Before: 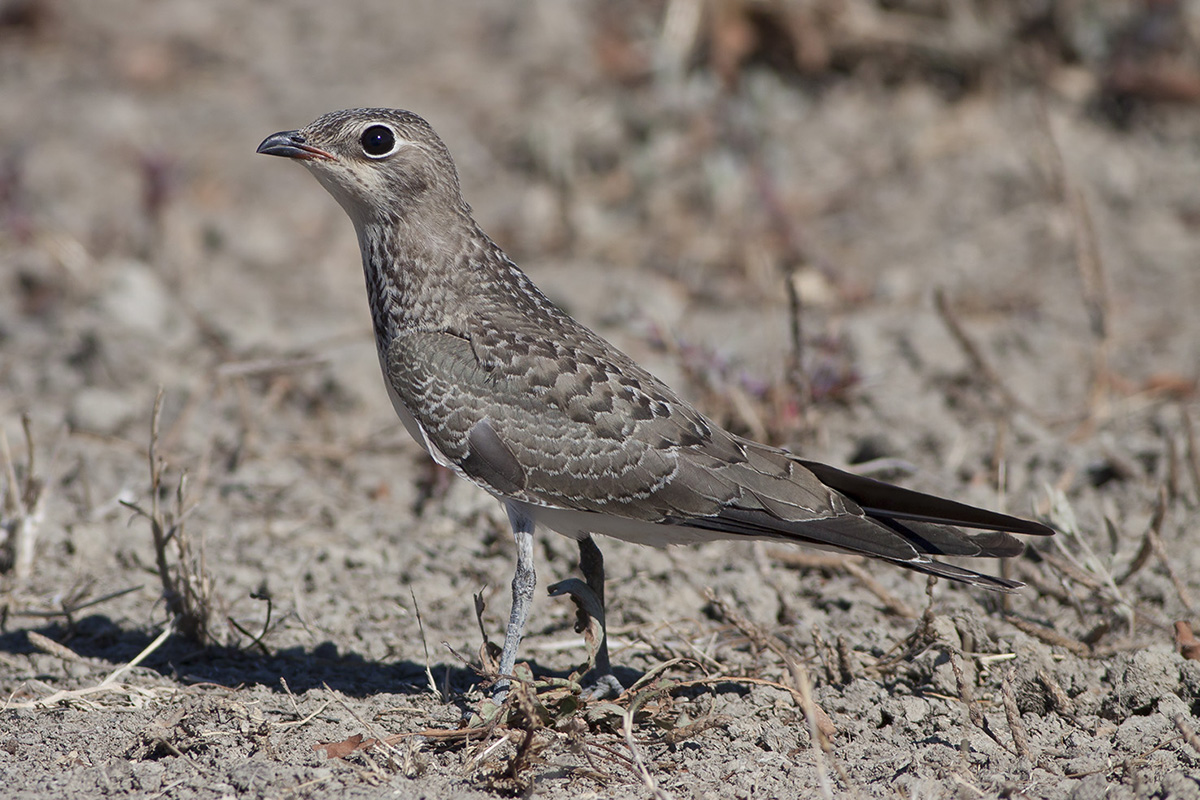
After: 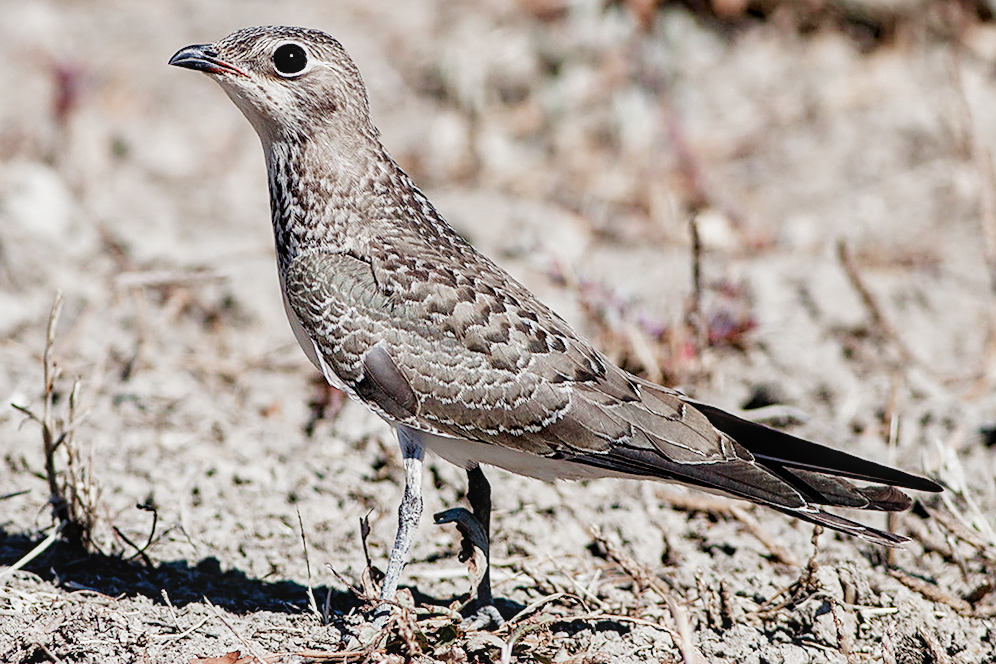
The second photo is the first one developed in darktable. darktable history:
exposure: black level correction 0.001, exposure 0.962 EV, compensate highlight preservation false
filmic rgb: black relative exposure -5.13 EV, white relative exposure 3.98 EV, threshold 3.03 EV, hardness 2.88, contrast 1.297, highlights saturation mix -8.66%, add noise in highlights 0.001, preserve chrominance no, color science v3 (2019), use custom middle-gray values true, contrast in highlights soft, enable highlight reconstruction true
crop and rotate: angle -3.31°, left 5.155%, top 5.215%, right 4.785%, bottom 4.611%
sharpen: on, module defaults
local contrast: on, module defaults
